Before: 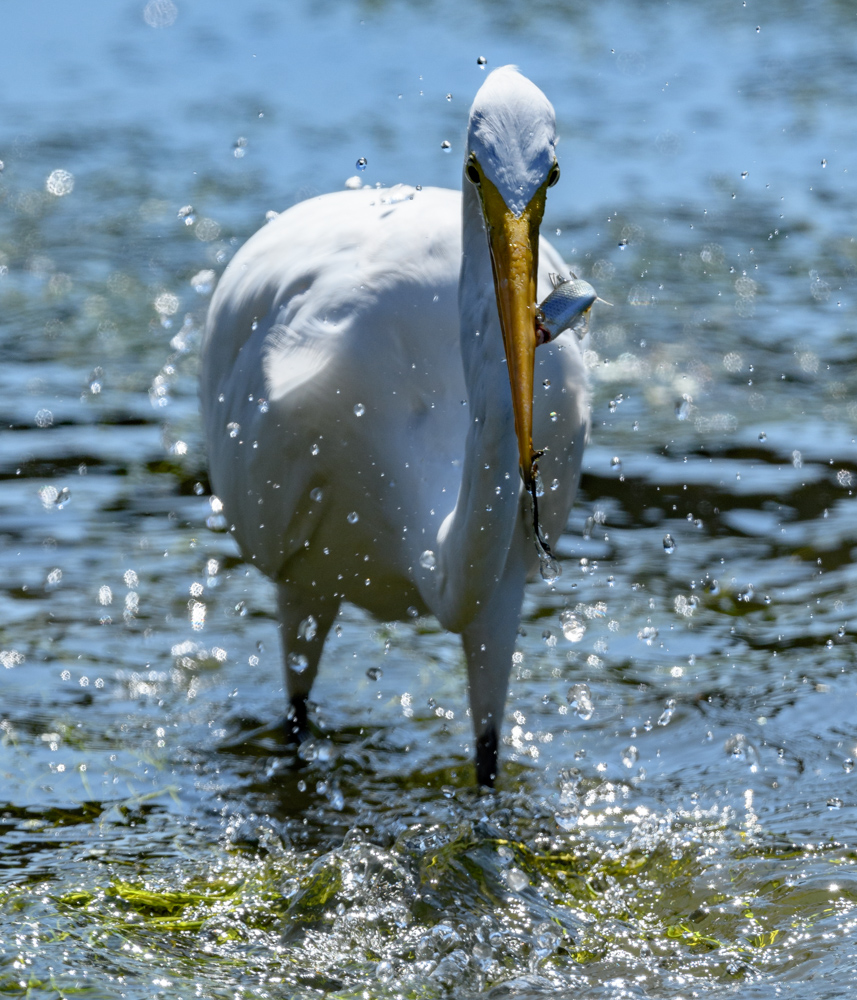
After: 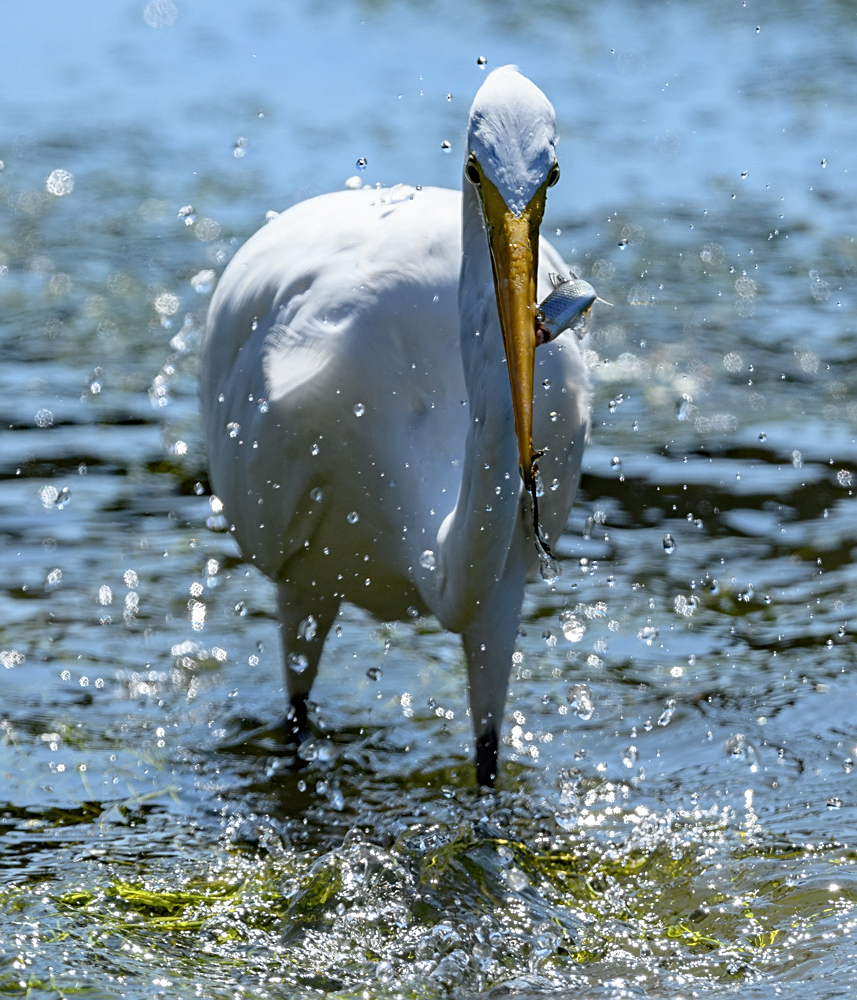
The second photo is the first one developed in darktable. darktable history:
shadows and highlights: highlights 72.69, soften with gaussian
sharpen: on, module defaults
